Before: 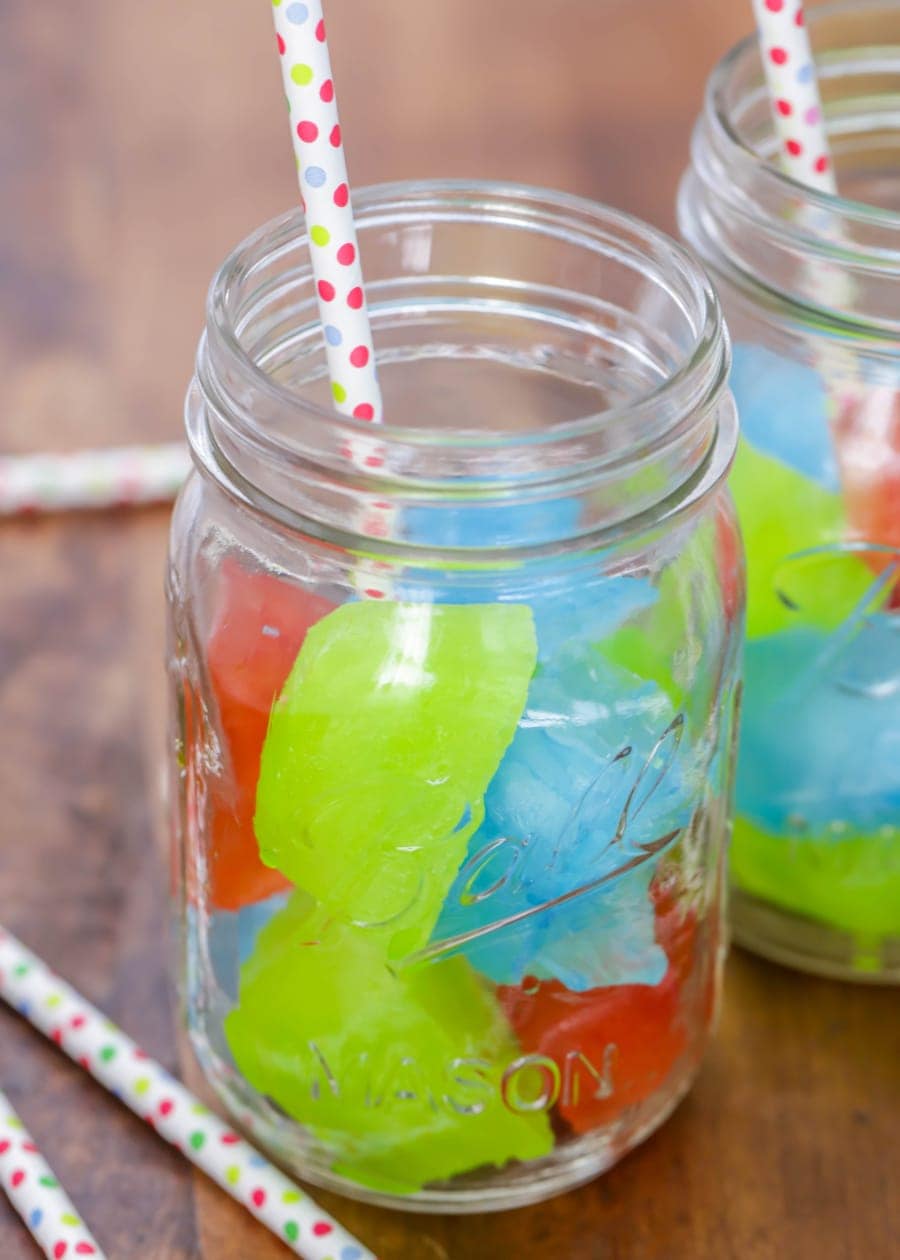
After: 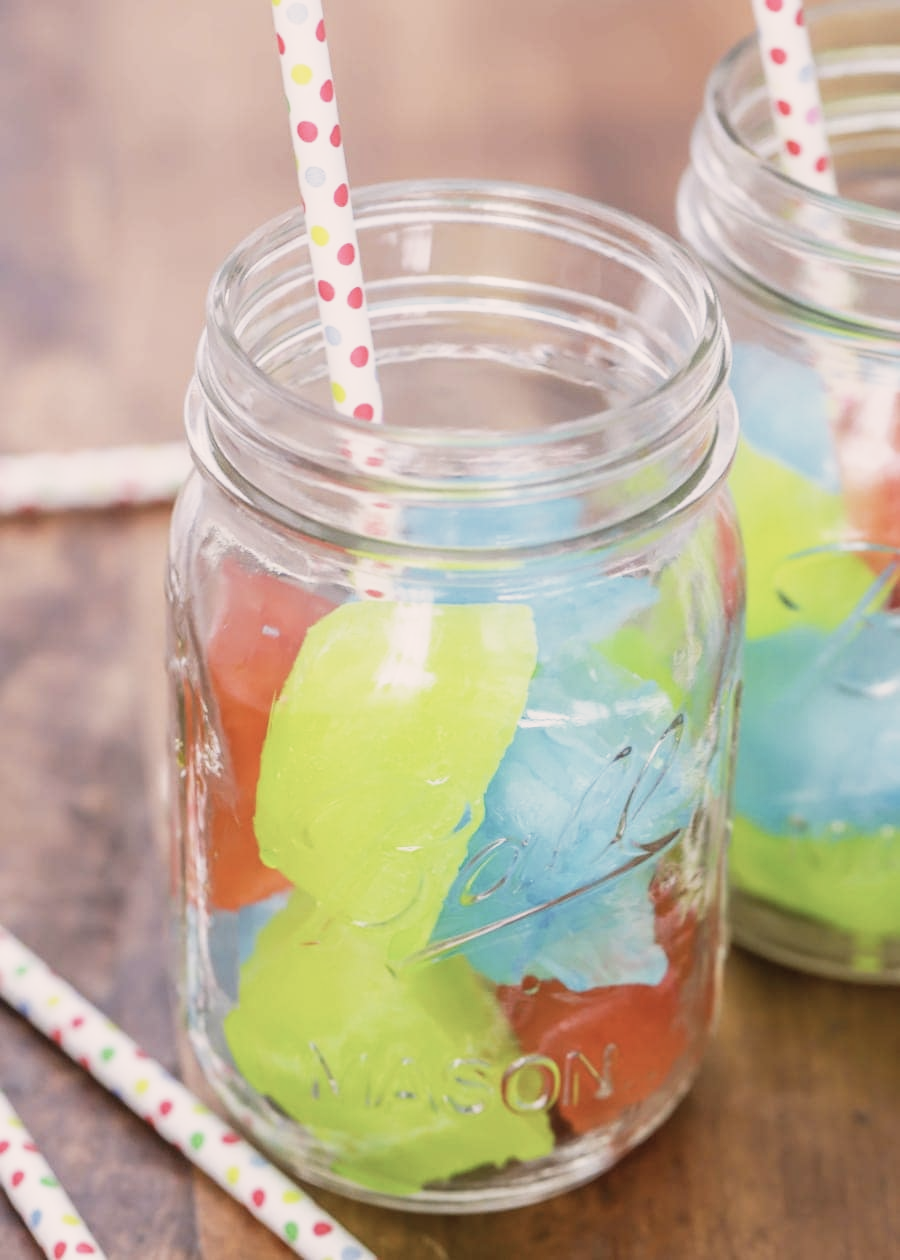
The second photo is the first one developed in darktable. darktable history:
exposure: exposure -0.046 EV, compensate highlight preservation false
color correction: highlights a* 5.5, highlights b* 5.23, saturation 0.653
base curve: curves: ch0 [(0, 0) (0.088, 0.125) (0.176, 0.251) (0.354, 0.501) (0.613, 0.749) (1, 0.877)], preserve colors none
